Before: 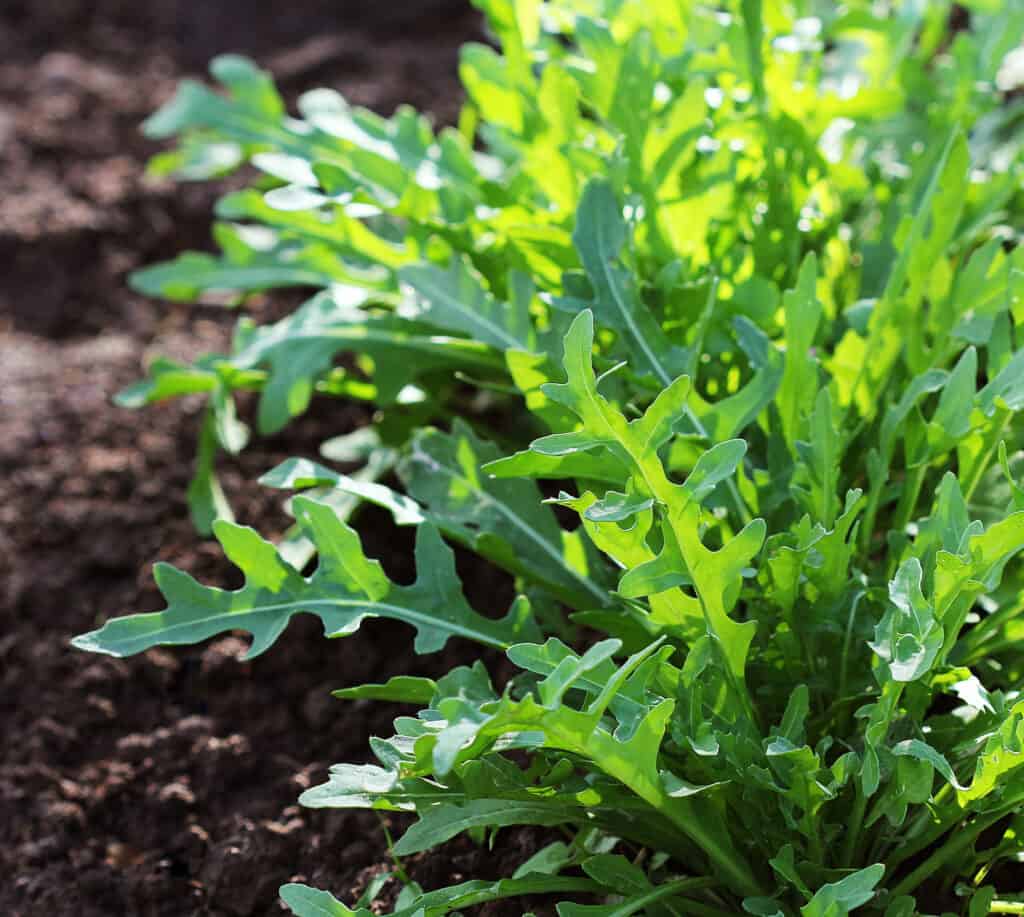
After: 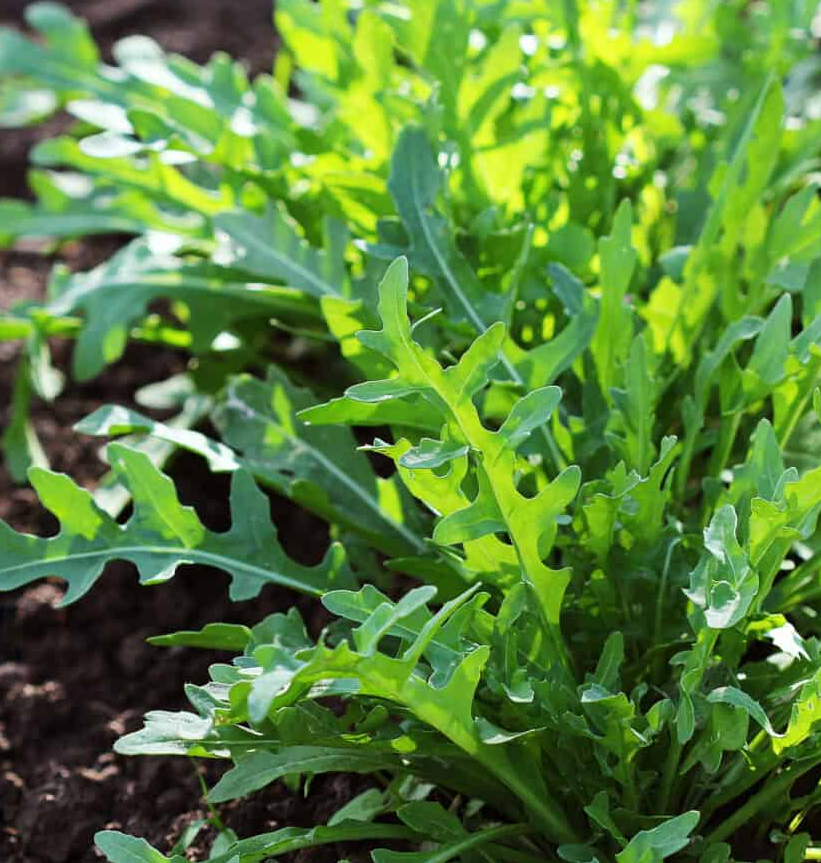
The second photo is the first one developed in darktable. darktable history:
crop and rotate: left 18.107%, top 5.88%, right 1.676%
